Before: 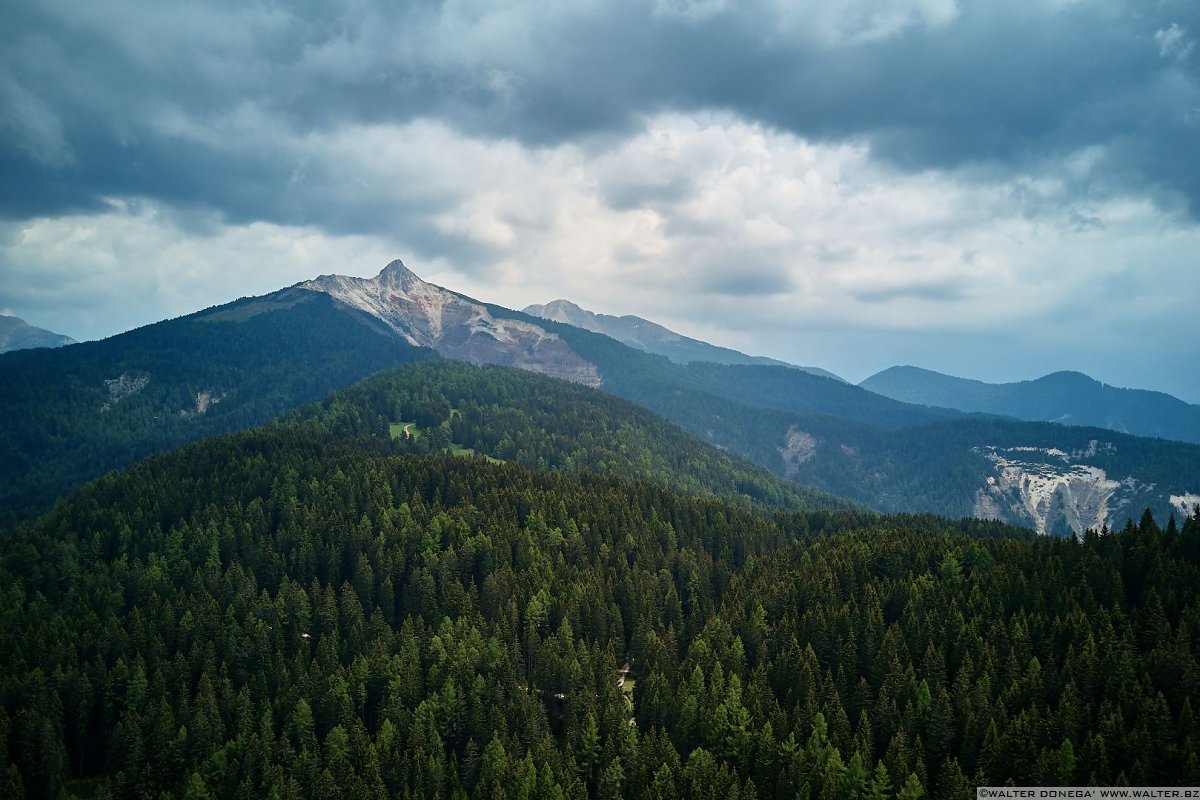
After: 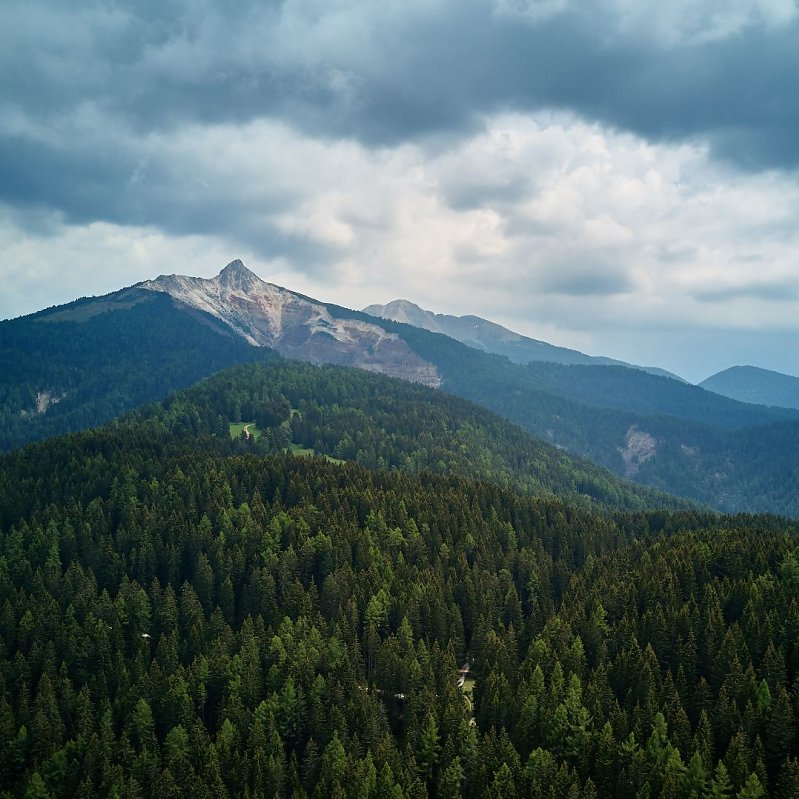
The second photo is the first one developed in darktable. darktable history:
crop and rotate: left 13.401%, right 19.942%
